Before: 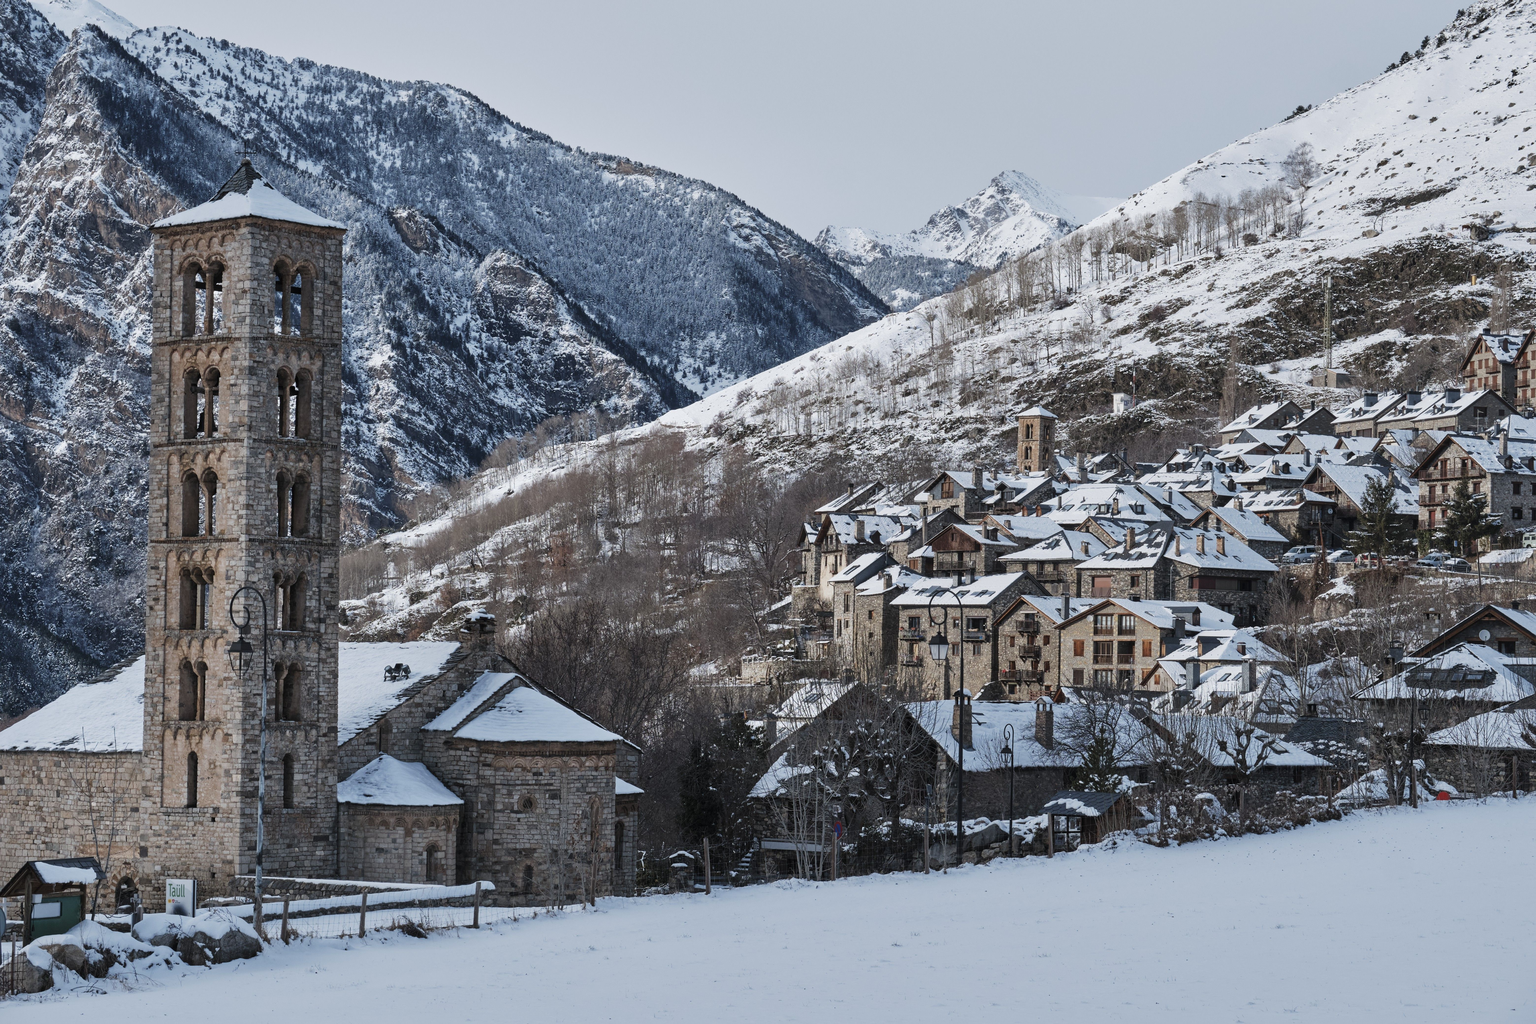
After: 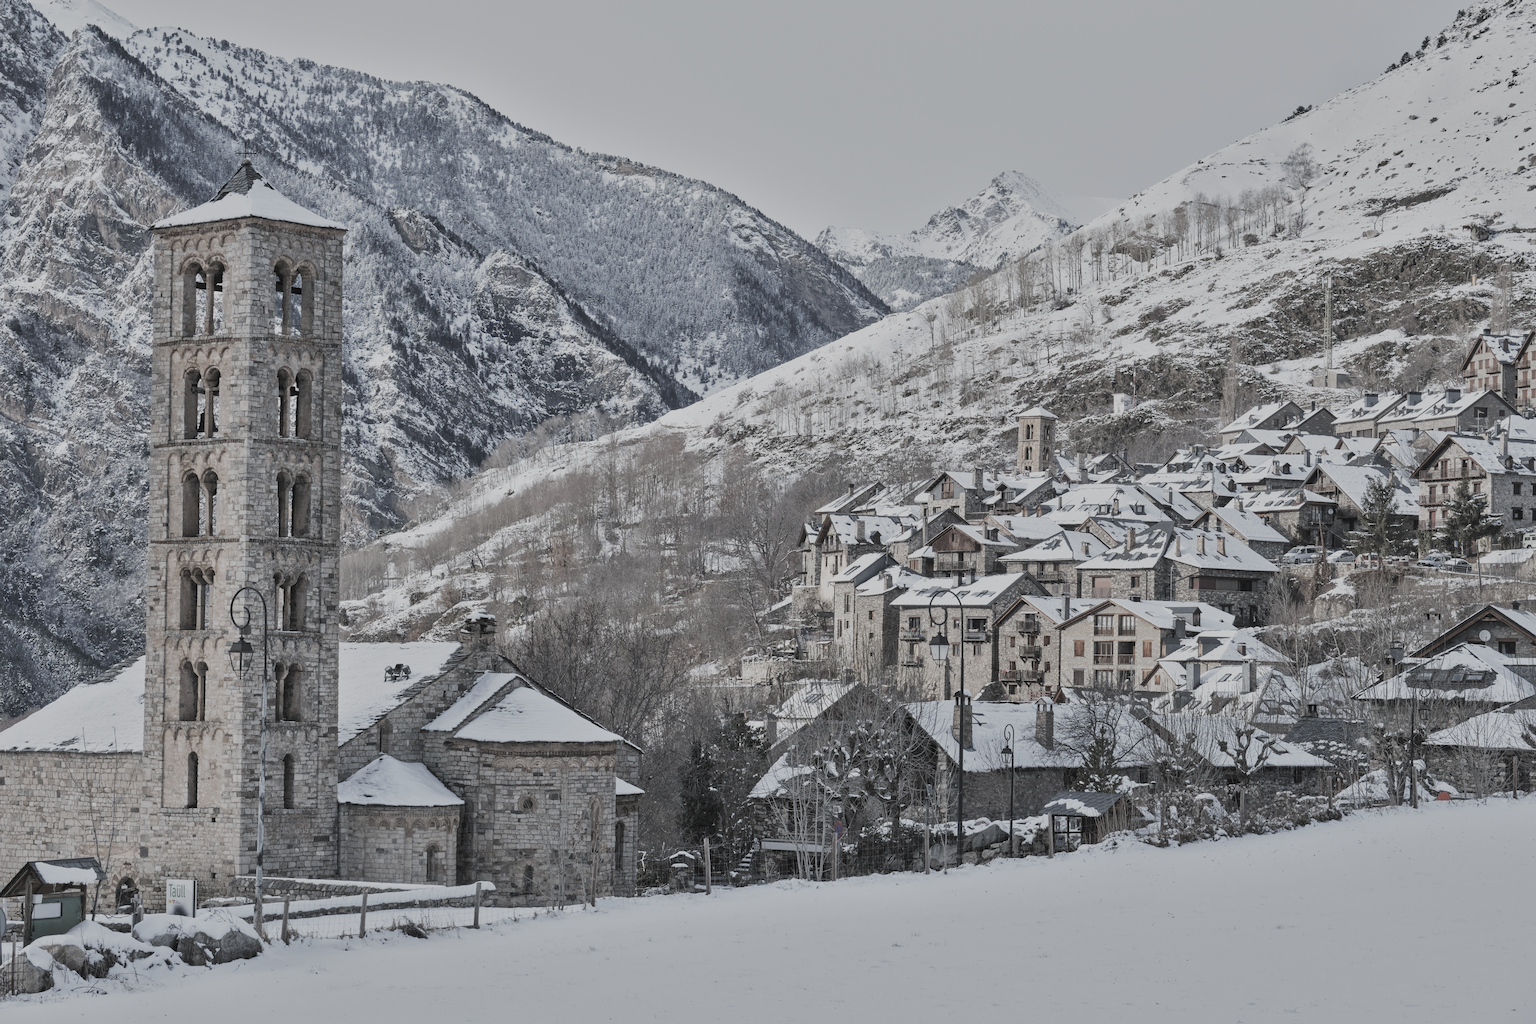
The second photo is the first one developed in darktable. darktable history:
contrast brightness saturation: brightness 0.18, saturation -0.5
shadows and highlights: low approximation 0.01, soften with gaussian
sigmoid: contrast 1.05, skew -0.15
